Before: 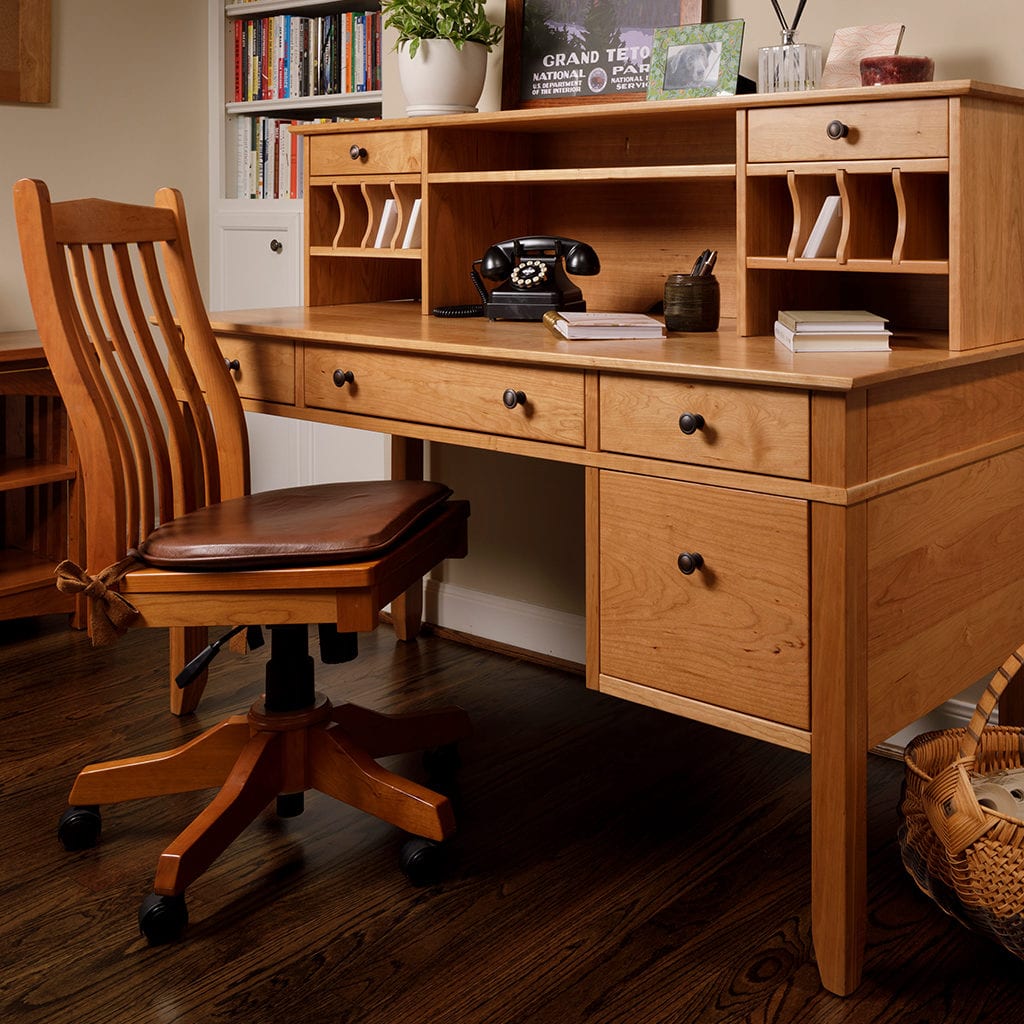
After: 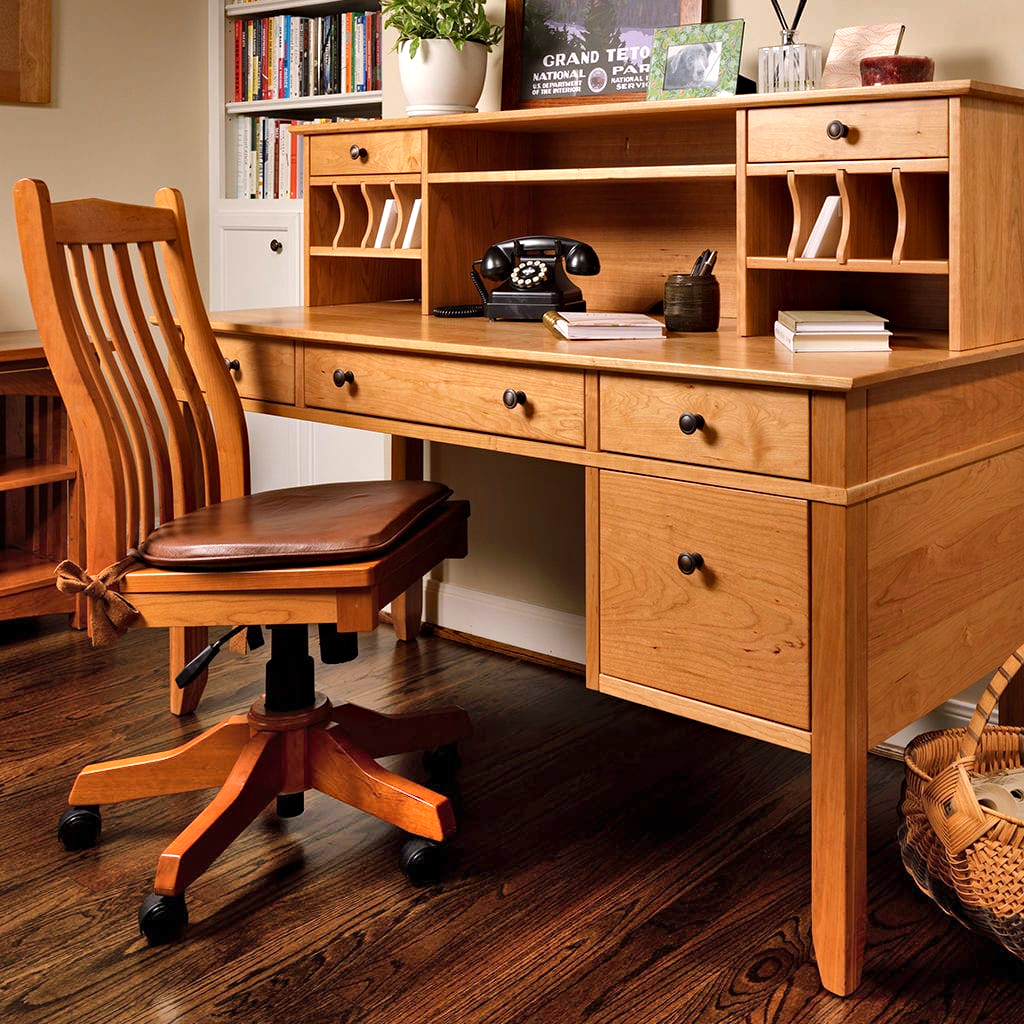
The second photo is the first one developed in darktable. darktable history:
exposure: exposure 0.566 EV, compensate highlight preservation false
haze removal: on, module defaults
shadows and highlights: shadows 60, soften with gaussian
